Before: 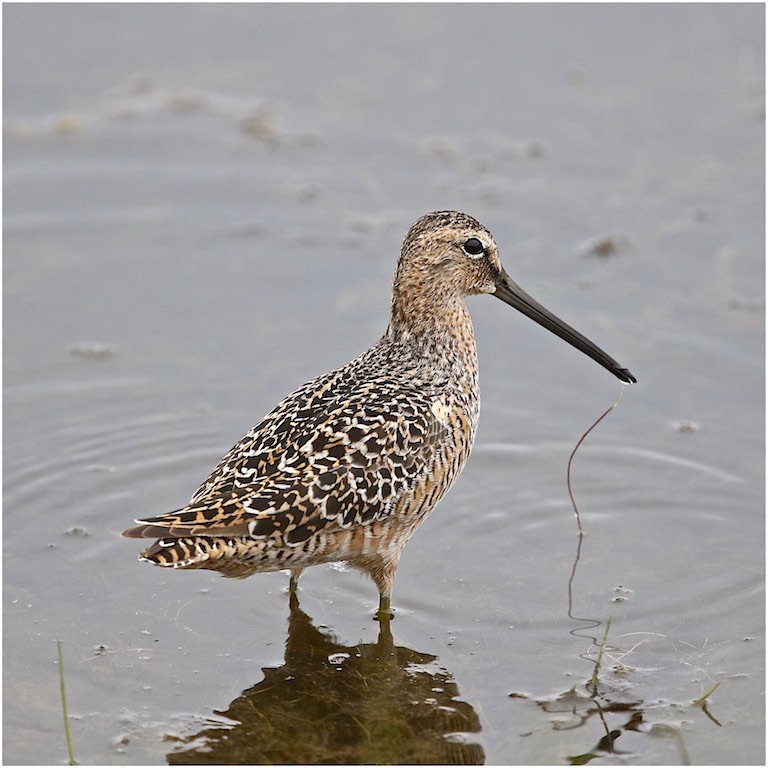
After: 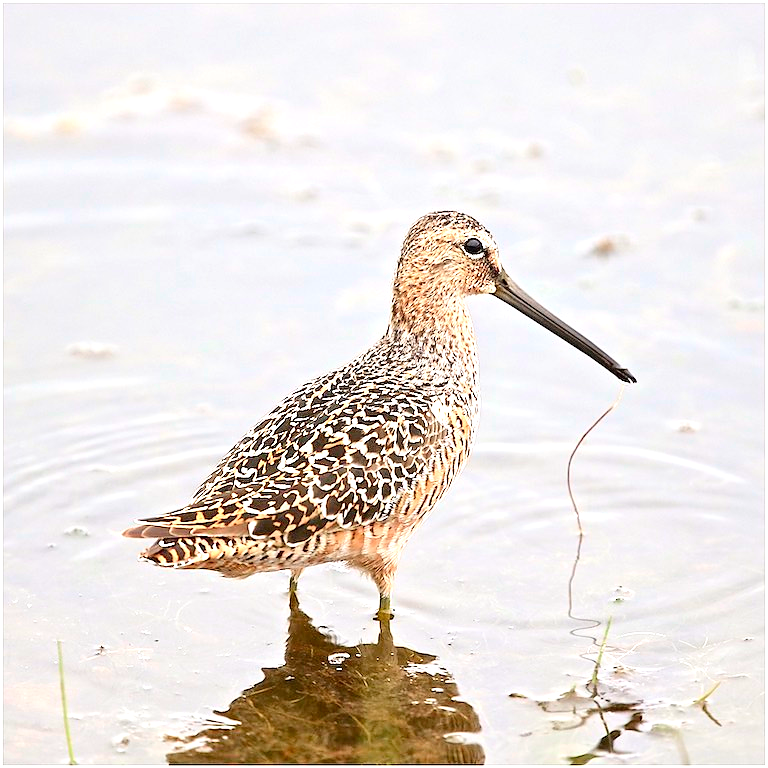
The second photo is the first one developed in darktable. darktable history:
exposure: black level correction 0, exposure 1.199 EV, compensate highlight preservation false
tone curve: curves: ch0 [(0, 0.01) (0.052, 0.045) (0.136, 0.133) (0.29, 0.332) (0.453, 0.531) (0.676, 0.751) (0.89, 0.919) (1, 1)]; ch1 [(0, 0) (0.094, 0.081) (0.285, 0.299) (0.385, 0.403) (0.447, 0.429) (0.495, 0.496) (0.544, 0.552) (0.589, 0.612) (0.722, 0.728) (1, 1)]; ch2 [(0, 0) (0.257, 0.217) (0.43, 0.421) (0.498, 0.507) (0.531, 0.544) (0.56, 0.579) (0.625, 0.642) (1, 1)], color space Lab, independent channels, preserve colors none
sharpen: radius 1.011, threshold 1.011
